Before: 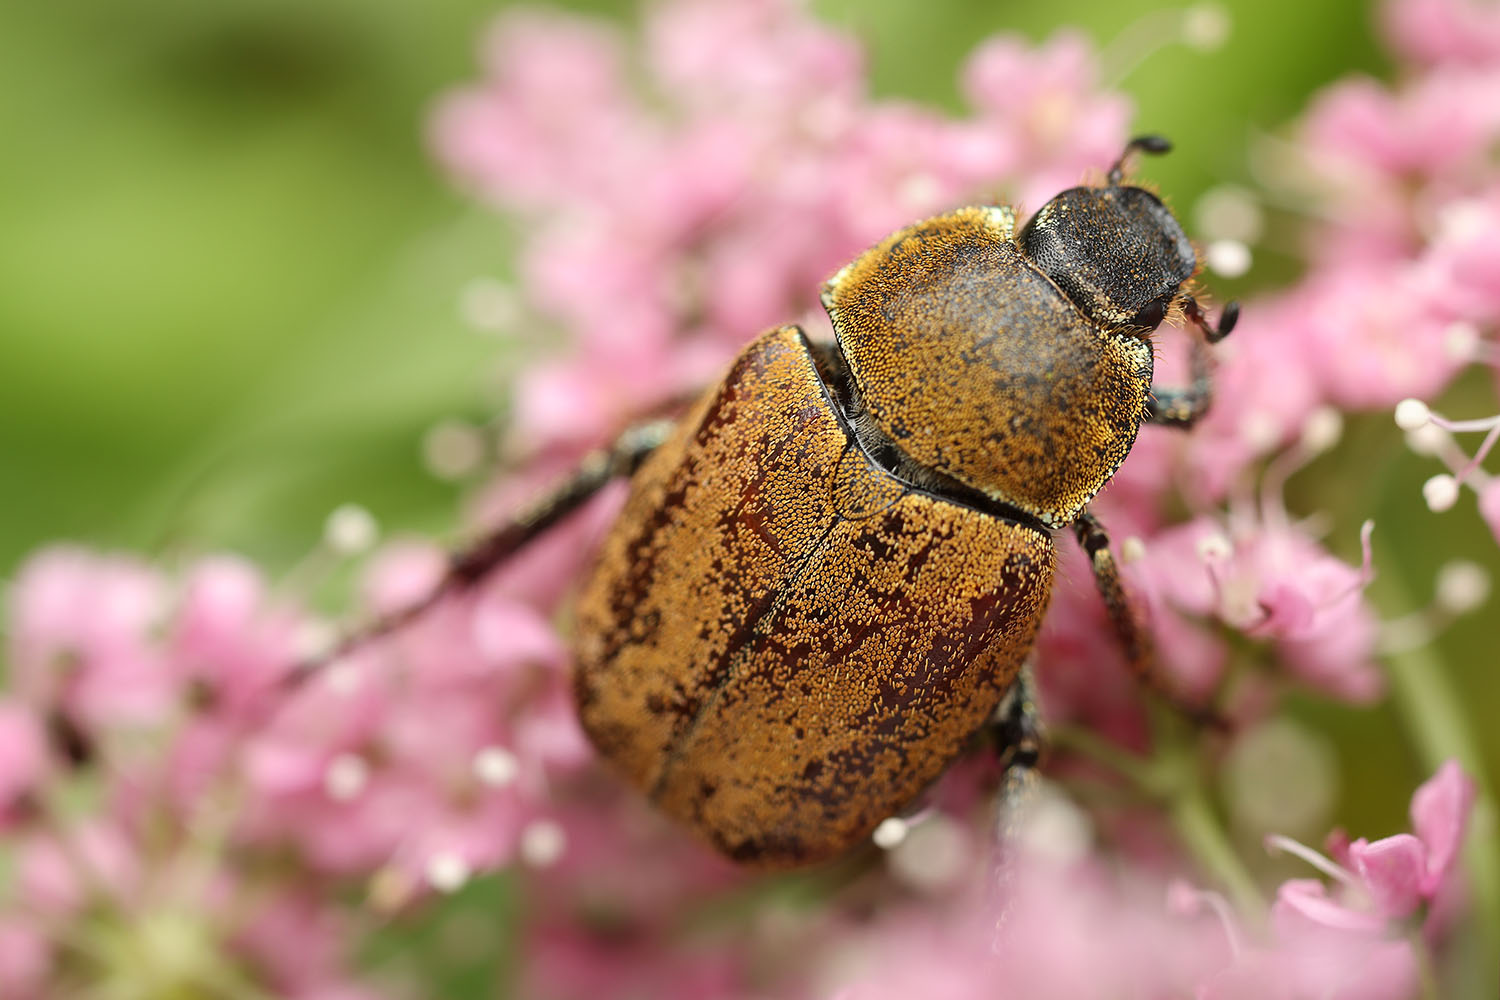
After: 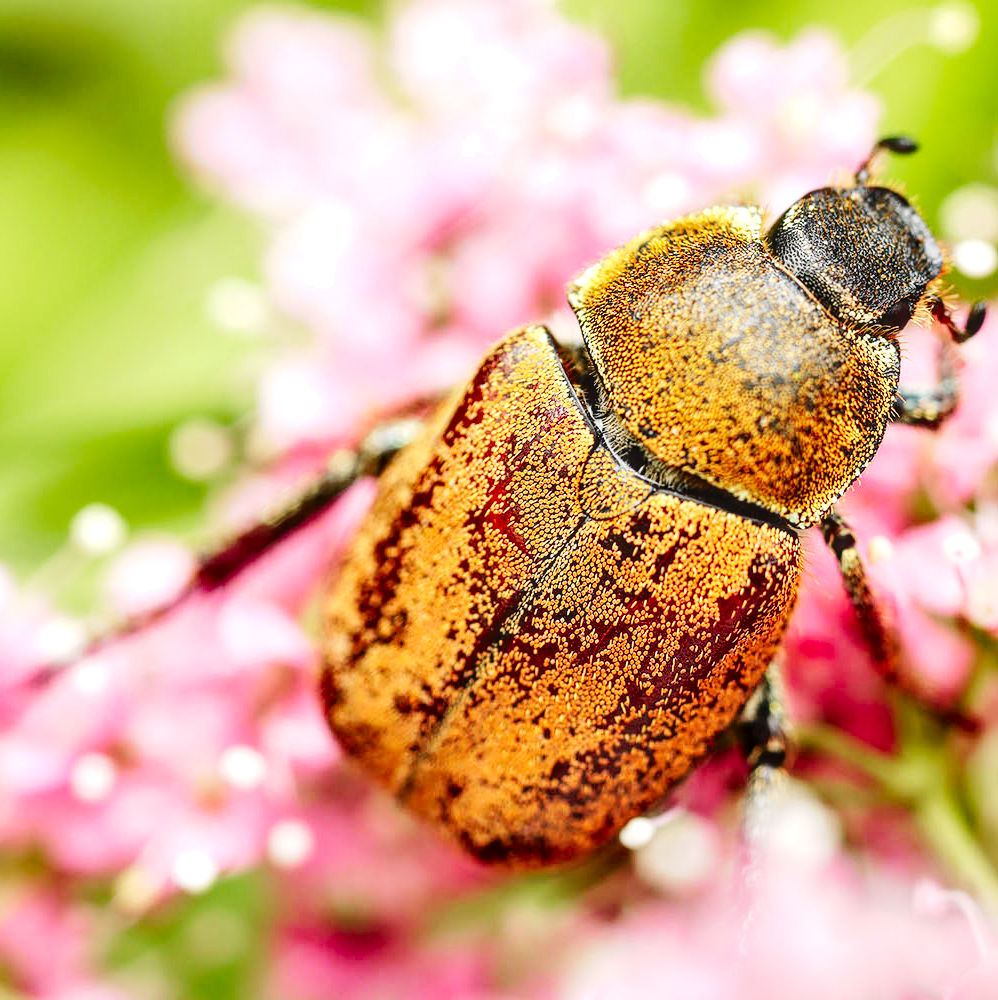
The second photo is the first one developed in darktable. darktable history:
crop: left 16.899%, right 16.556%
exposure: exposure 0.943 EV, compensate highlight preservation false
base curve: curves: ch0 [(0, 0) (0.032, 0.025) (0.121, 0.166) (0.206, 0.329) (0.605, 0.79) (1, 1)], preserve colors none
tone curve: curves: ch0 [(0, 0.008) (0.046, 0.032) (0.151, 0.108) (0.367, 0.379) (0.496, 0.526) (0.771, 0.786) (0.857, 0.85) (1, 0.965)]; ch1 [(0, 0) (0.248, 0.252) (0.388, 0.383) (0.482, 0.478) (0.499, 0.499) (0.518, 0.518) (0.544, 0.552) (0.585, 0.617) (0.683, 0.735) (0.823, 0.894) (1, 1)]; ch2 [(0, 0) (0.302, 0.284) (0.427, 0.417) (0.473, 0.47) (0.503, 0.503) (0.523, 0.518) (0.55, 0.563) (0.624, 0.643) (0.753, 0.764) (1, 1)], color space Lab, independent channels, preserve colors none
shadows and highlights: soften with gaussian
local contrast: on, module defaults
